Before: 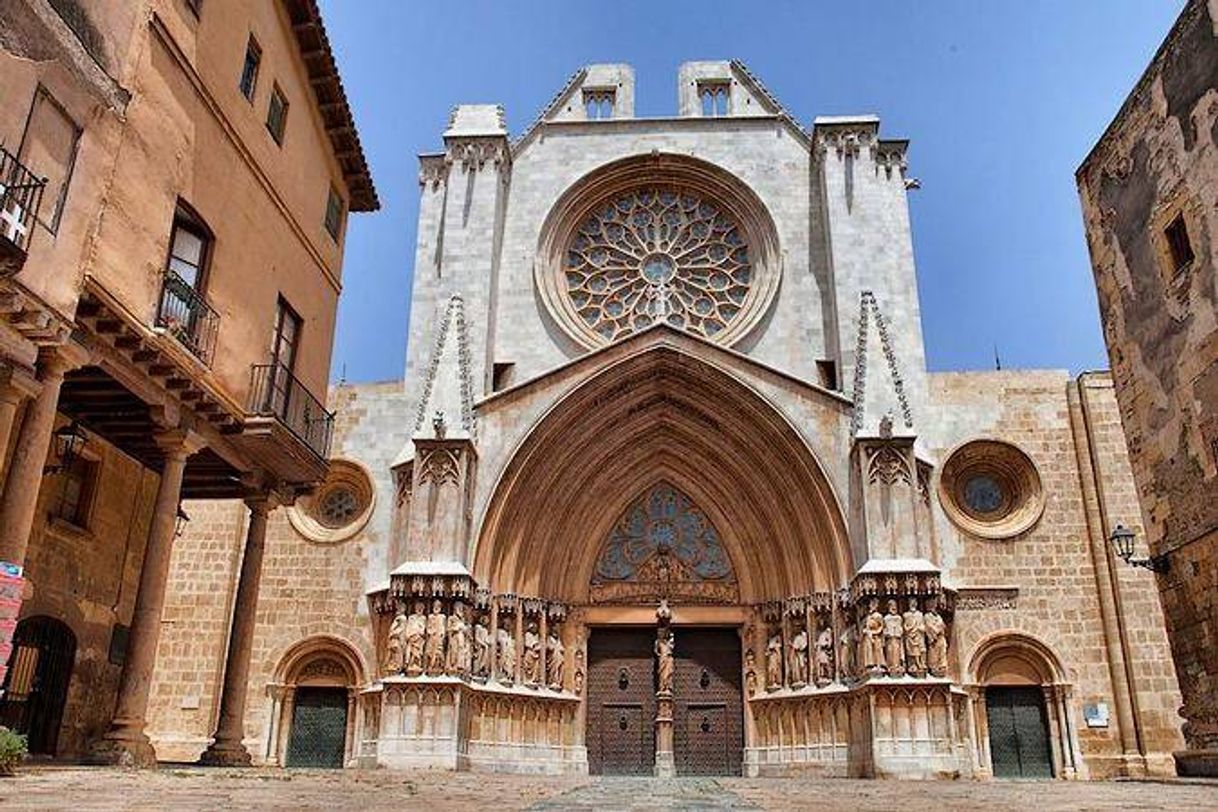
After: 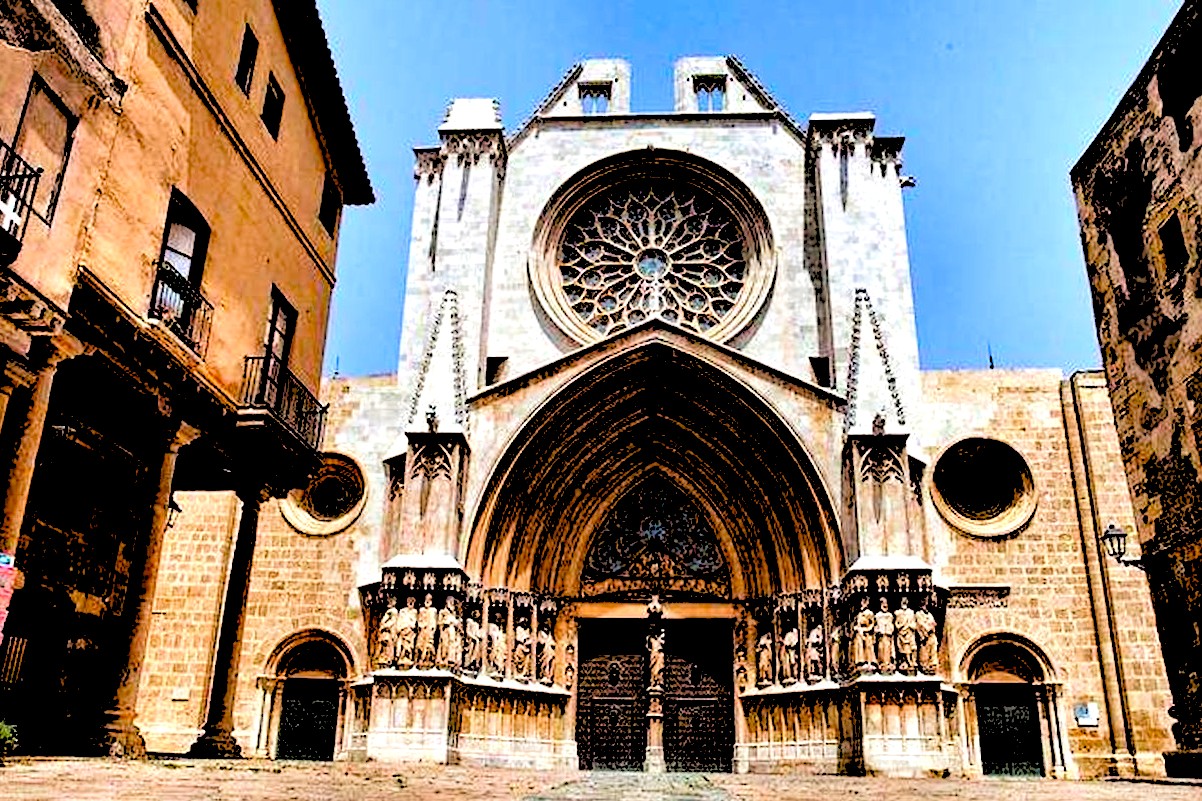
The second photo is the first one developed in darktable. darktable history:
tone equalizer: -8 EV -0.75 EV, -7 EV -0.7 EV, -6 EV -0.6 EV, -5 EV -0.4 EV, -3 EV 0.4 EV, -2 EV 0.6 EV, -1 EV 0.7 EV, +0 EV 0.75 EV, edges refinement/feathering 500, mask exposure compensation -1.57 EV, preserve details no
local contrast: highlights 100%, shadows 100%, detail 120%, midtone range 0.2
velvia: on, module defaults
haze removal: compatibility mode true, adaptive false
color correction: highlights a* 0.003, highlights b* -0.283
crop and rotate: angle -0.5°
rgb levels: levels [[0.027, 0.429, 0.996], [0, 0.5, 1], [0, 0.5, 1]]
exposure: black level correction 0.056, compensate highlight preservation false
